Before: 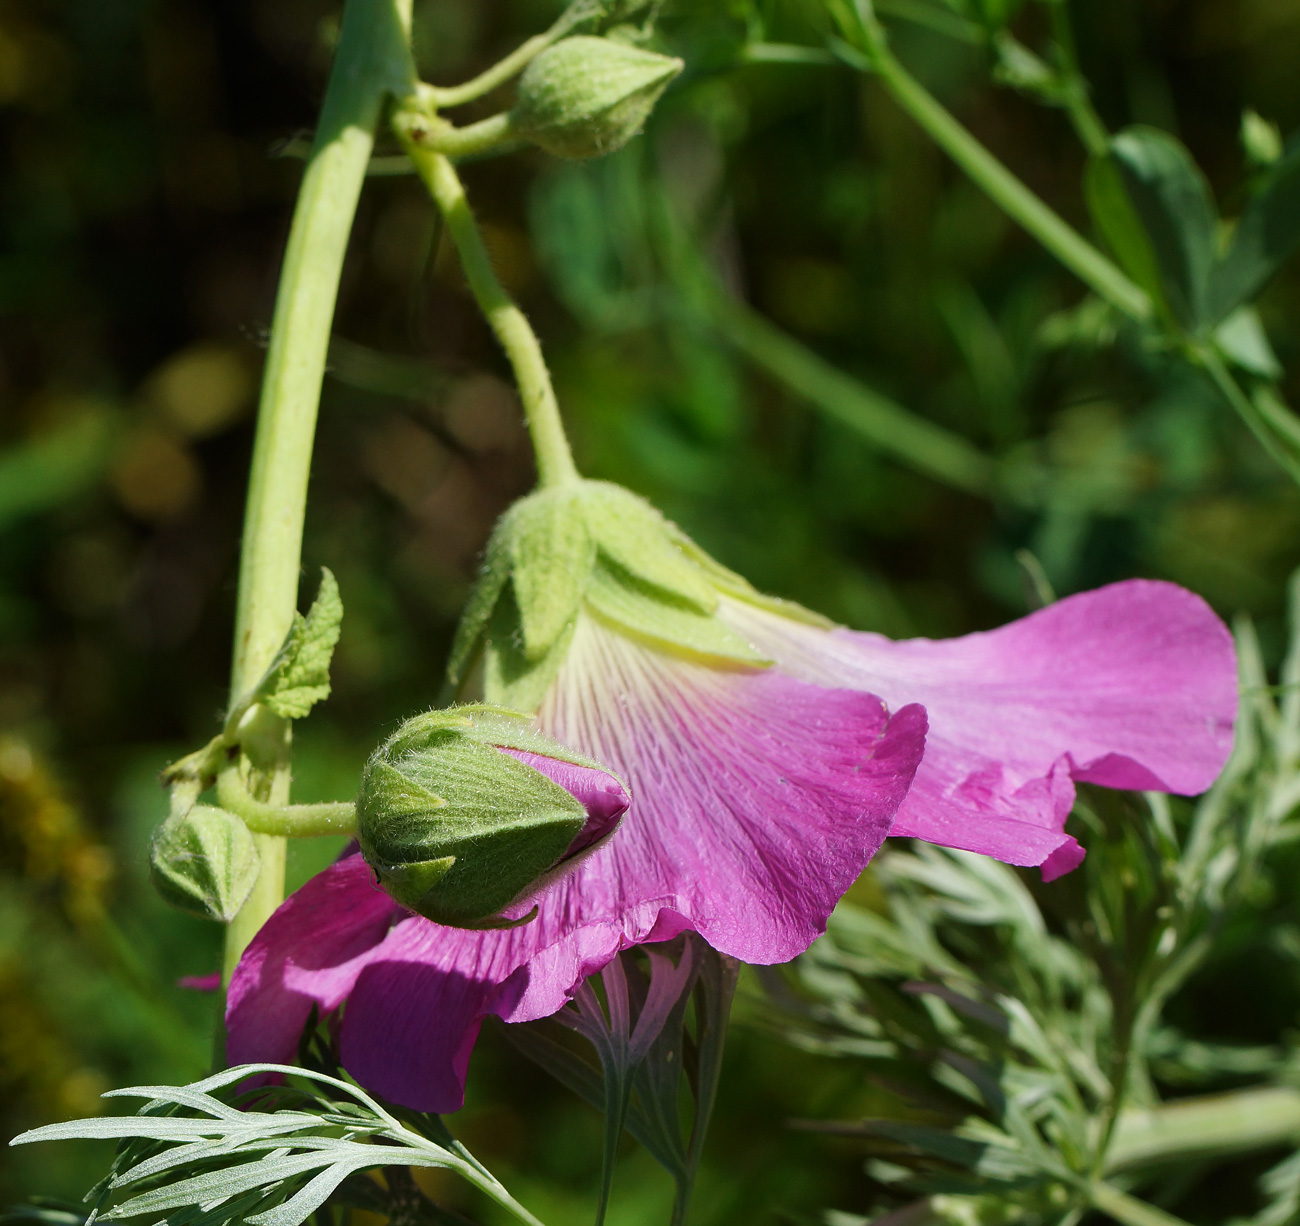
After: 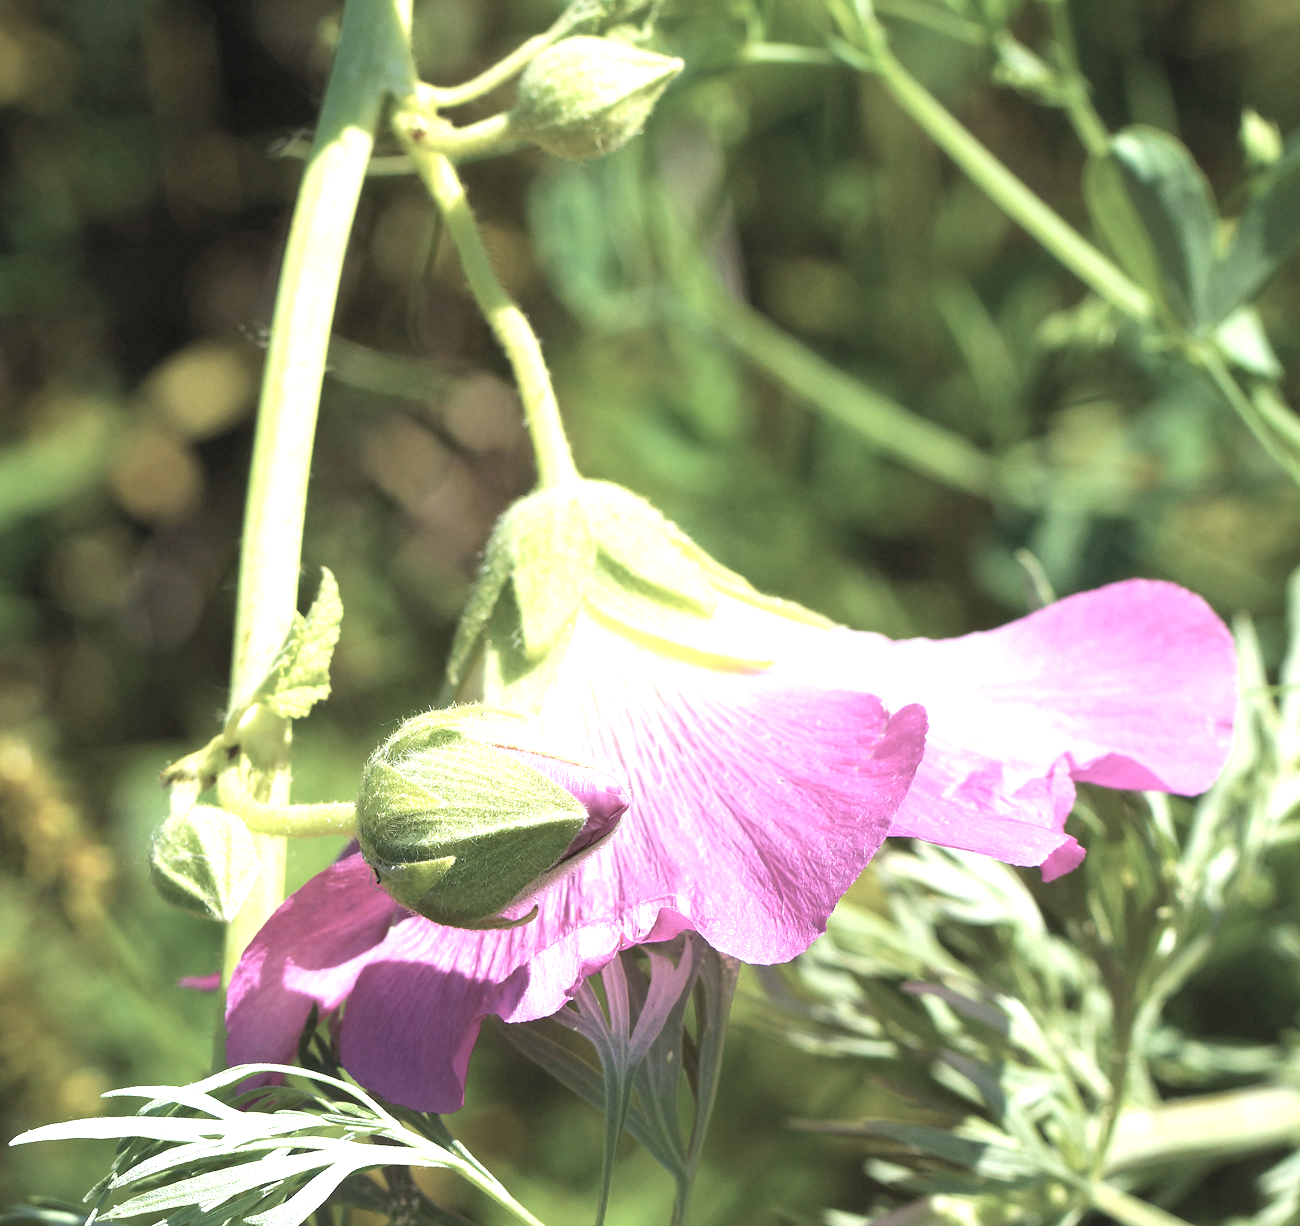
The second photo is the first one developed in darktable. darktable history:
exposure: black level correction 0, exposure 1.2 EV, compensate highlight preservation false
color balance rgb: shadows lift › chroma 1.027%, shadows lift › hue 240.45°, perceptual saturation grading › global saturation 19.543%, perceptual brilliance grading › global brilliance 9.829%, global vibrance 19.375%
contrast brightness saturation: brightness 0.182, saturation -0.506
